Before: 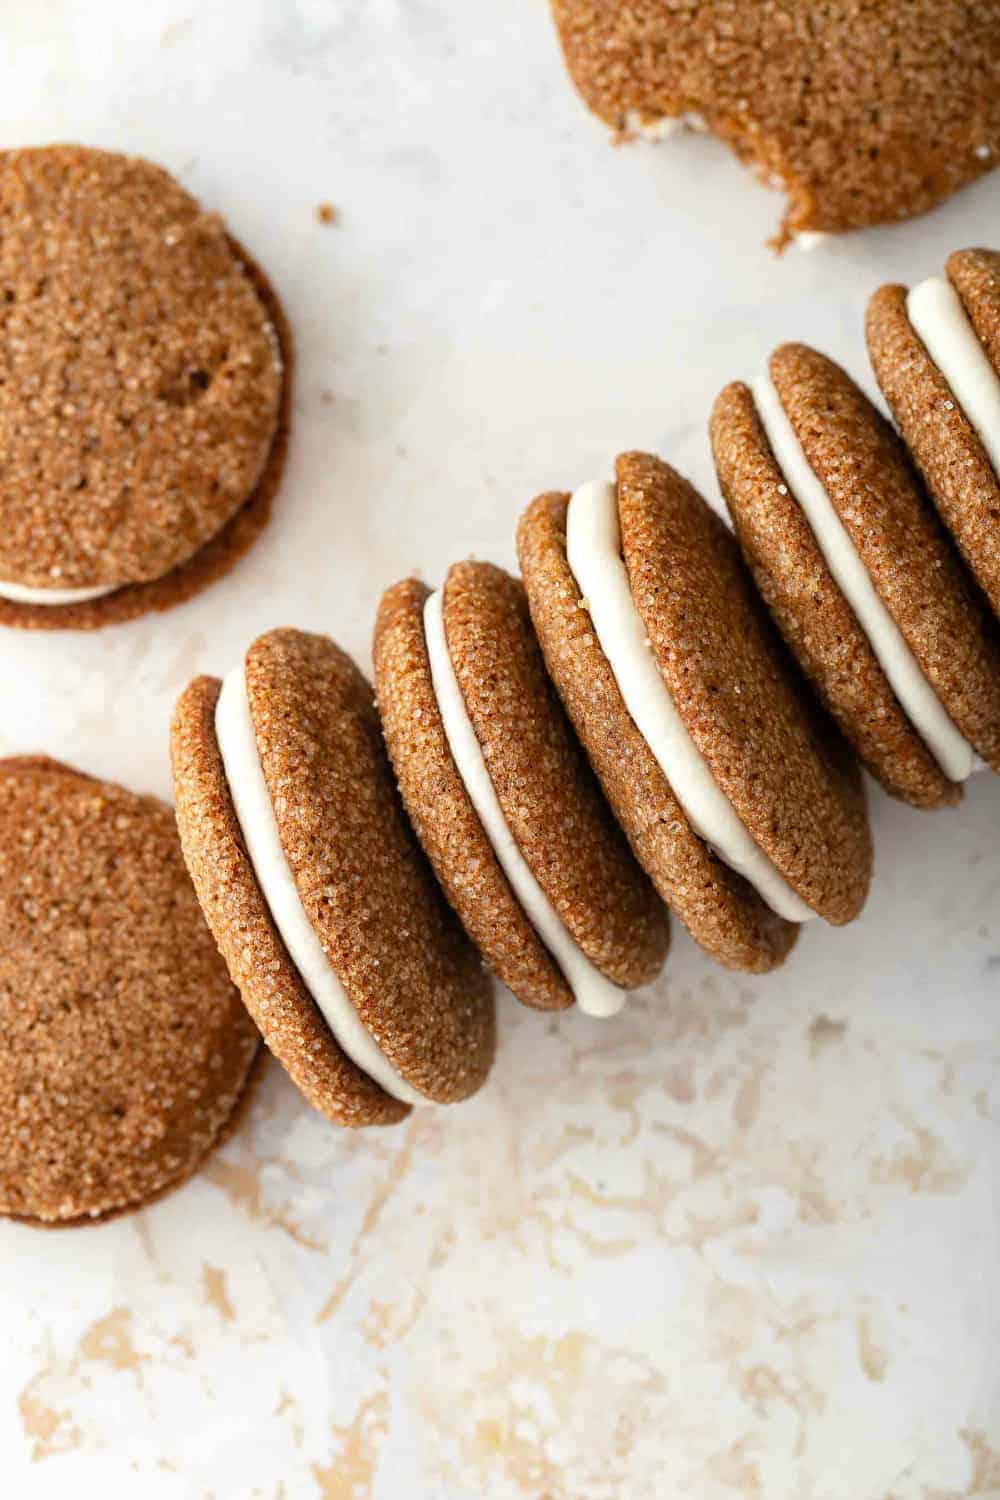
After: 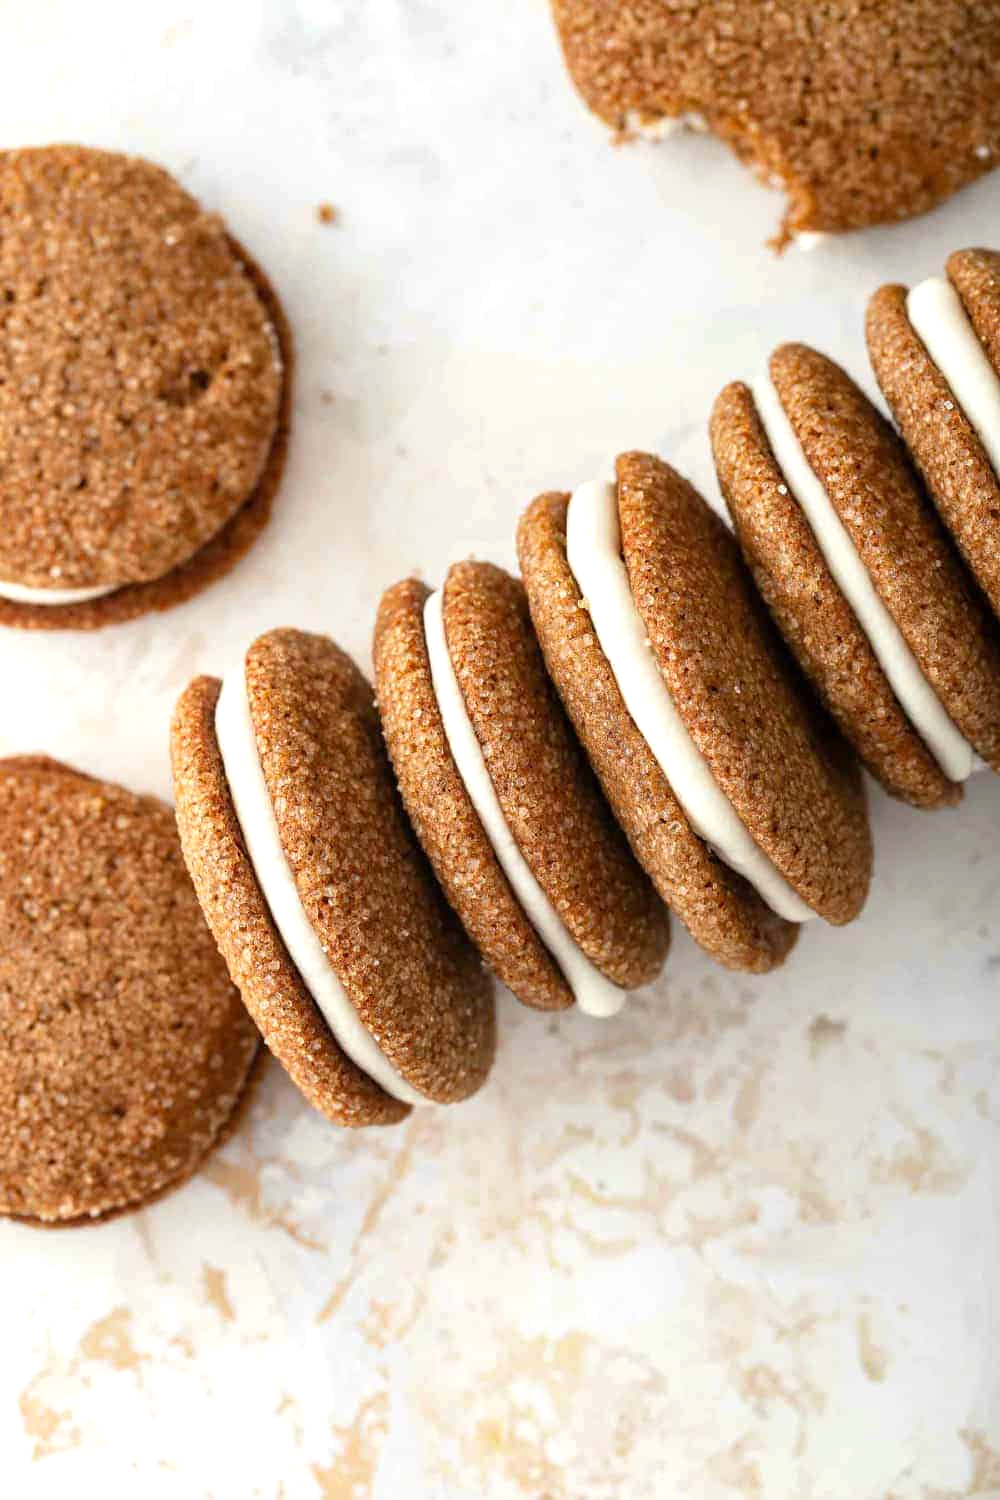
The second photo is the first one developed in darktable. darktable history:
exposure: exposure 0.187 EV, compensate exposure bias true, compensate highlight preservation false
